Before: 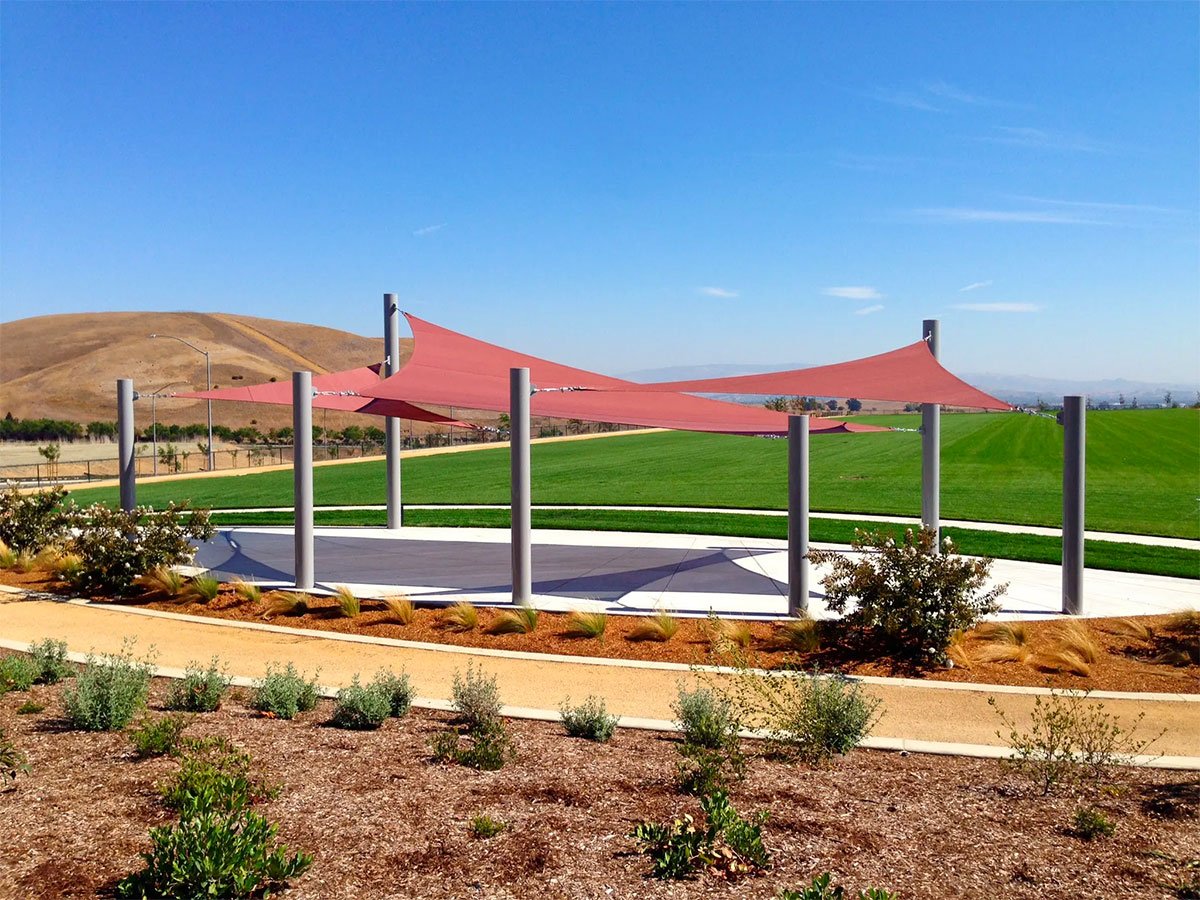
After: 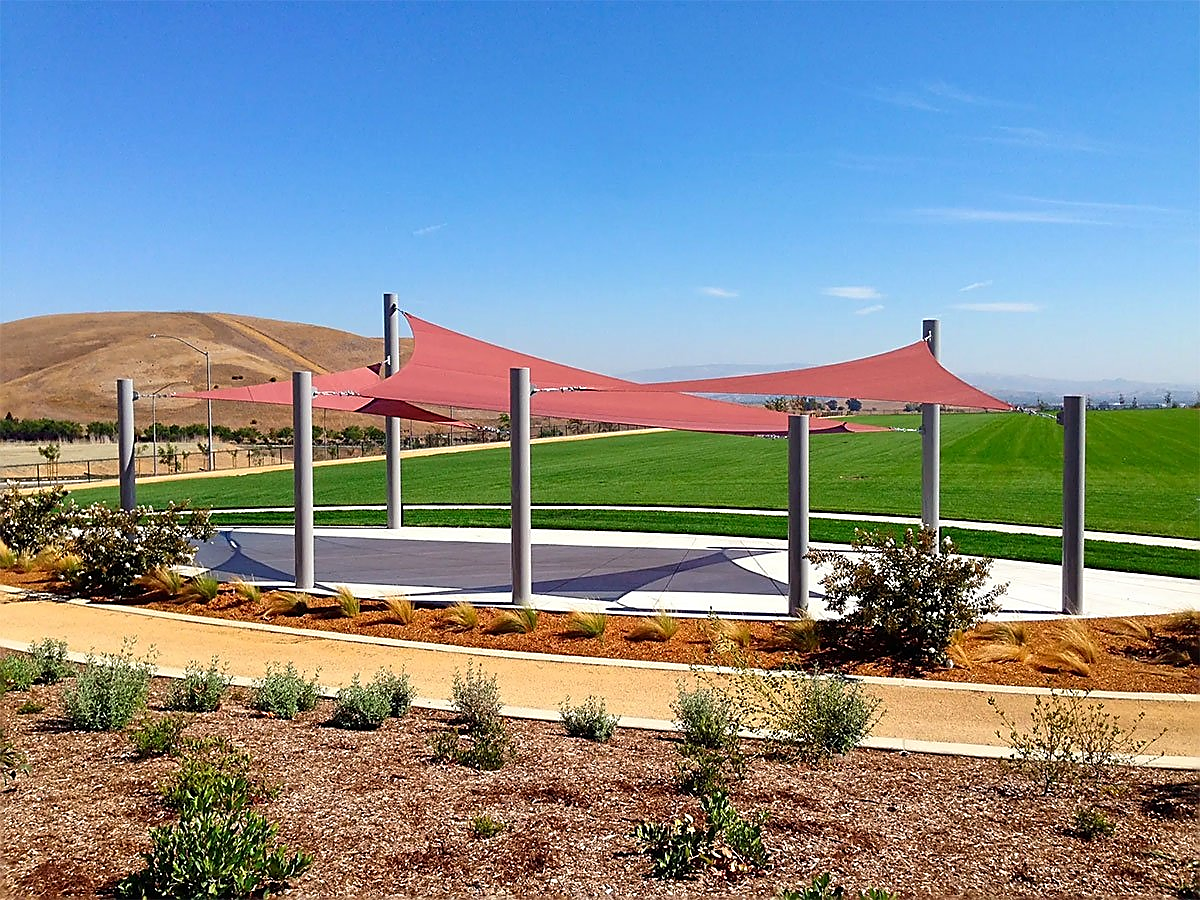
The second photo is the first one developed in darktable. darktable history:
exposure: compensate exposure bias true, compensate highlight preservation false
sharpen: radius 1.415, amount 1.251, threshold 0.753
